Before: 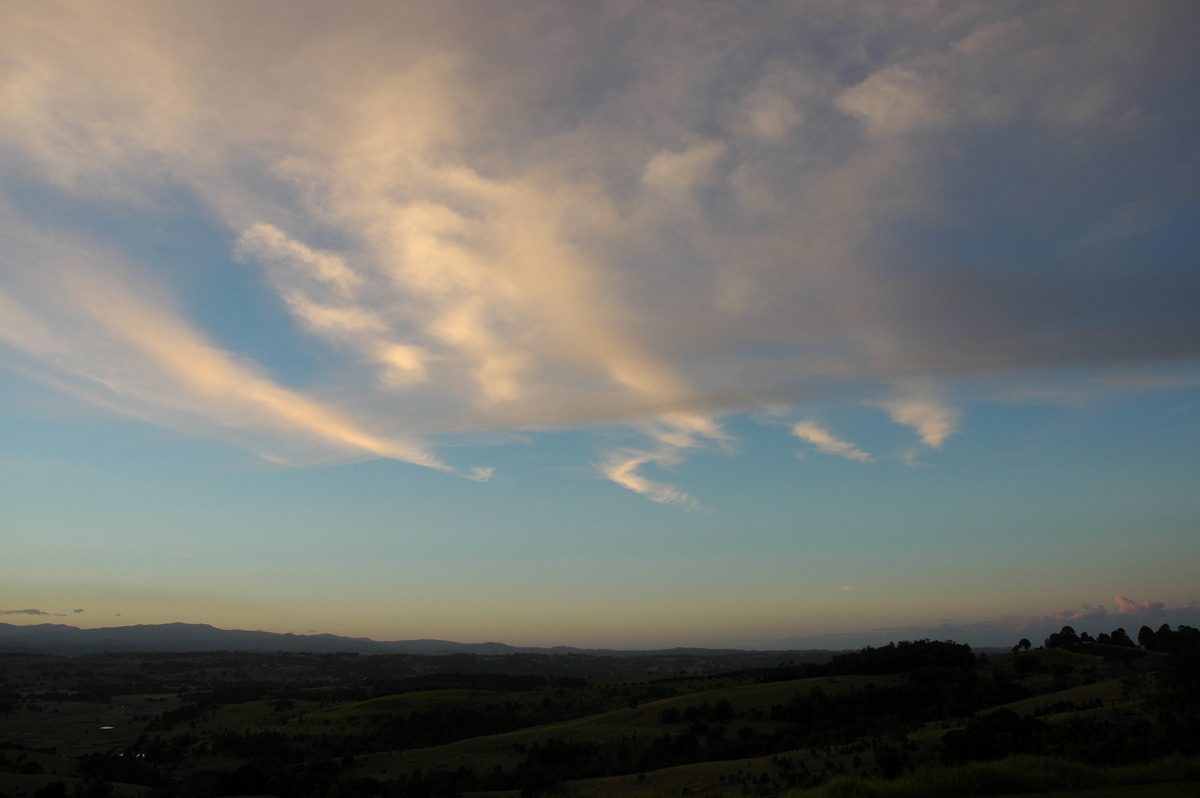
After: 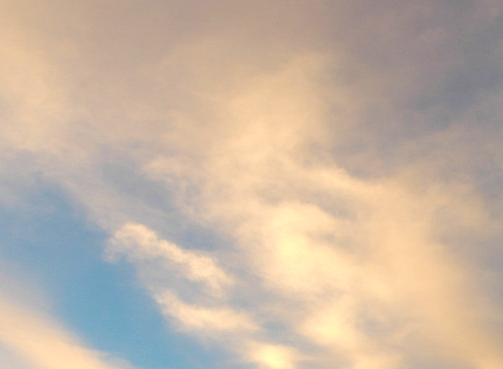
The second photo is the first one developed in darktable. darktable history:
crop and rotate: left 10.817%, top 0.062%, right 47.194%, bottom 53.626%
velvia: strength 17%
exposure: exposure 0.559 EV, compensate highlight preservation false
